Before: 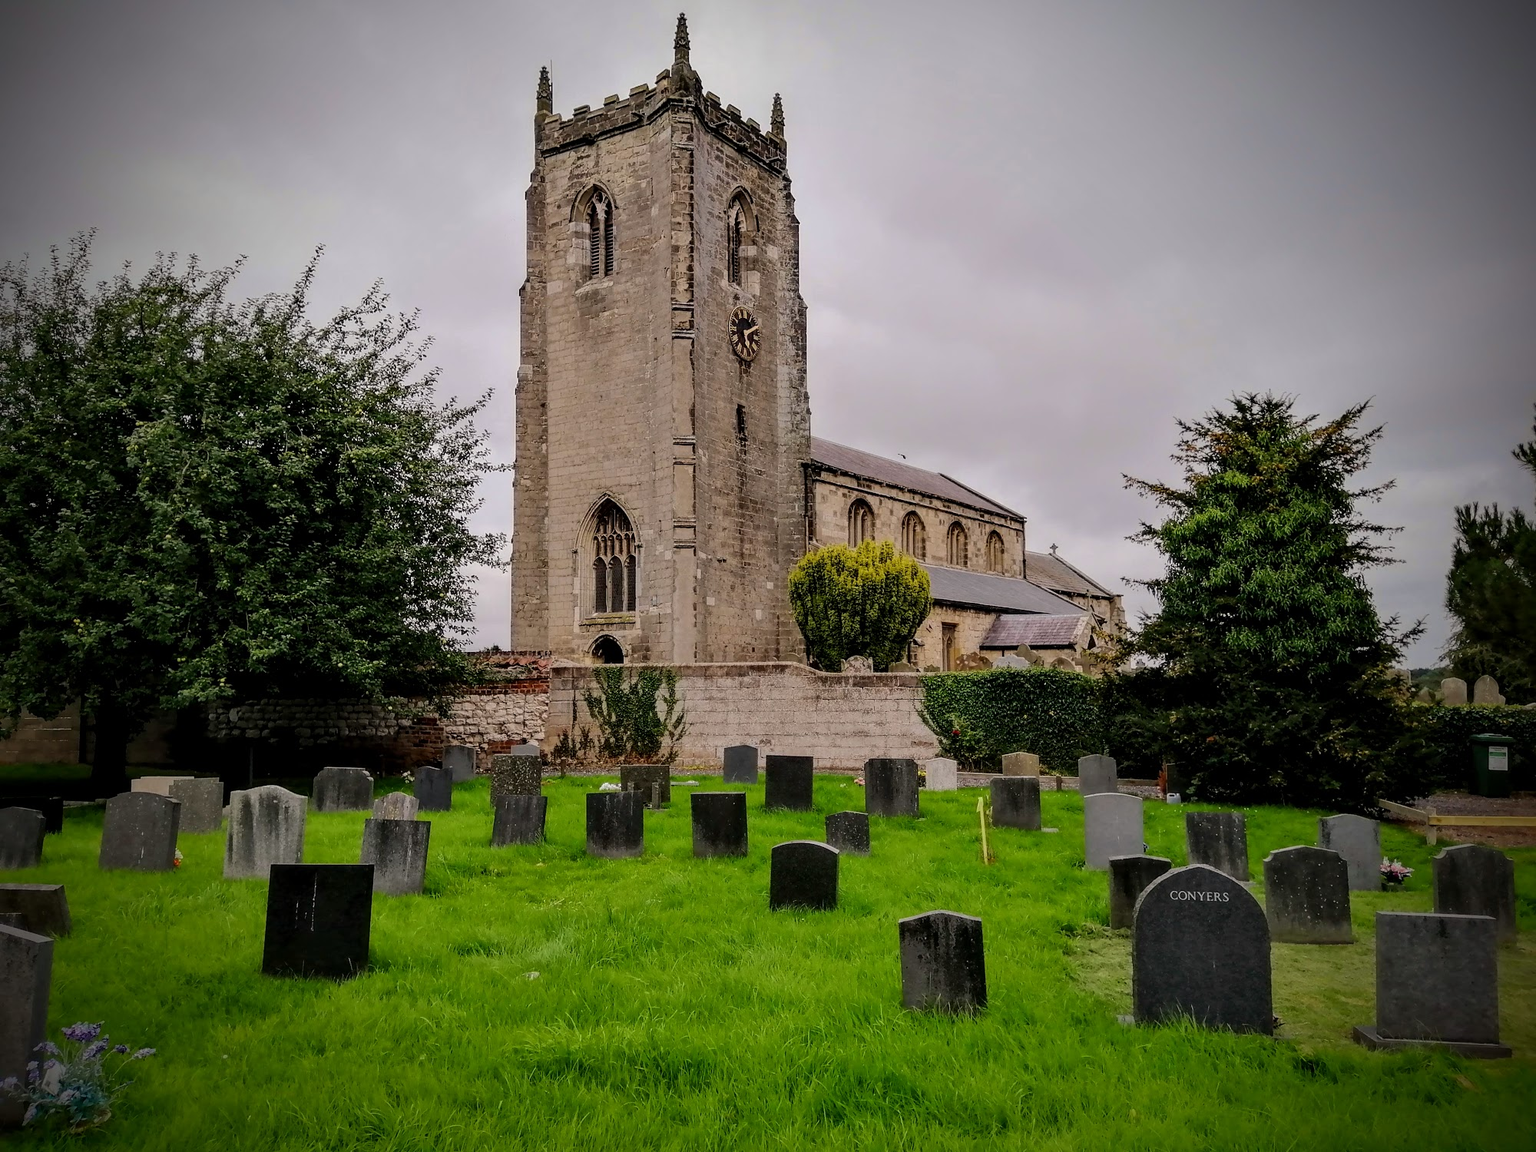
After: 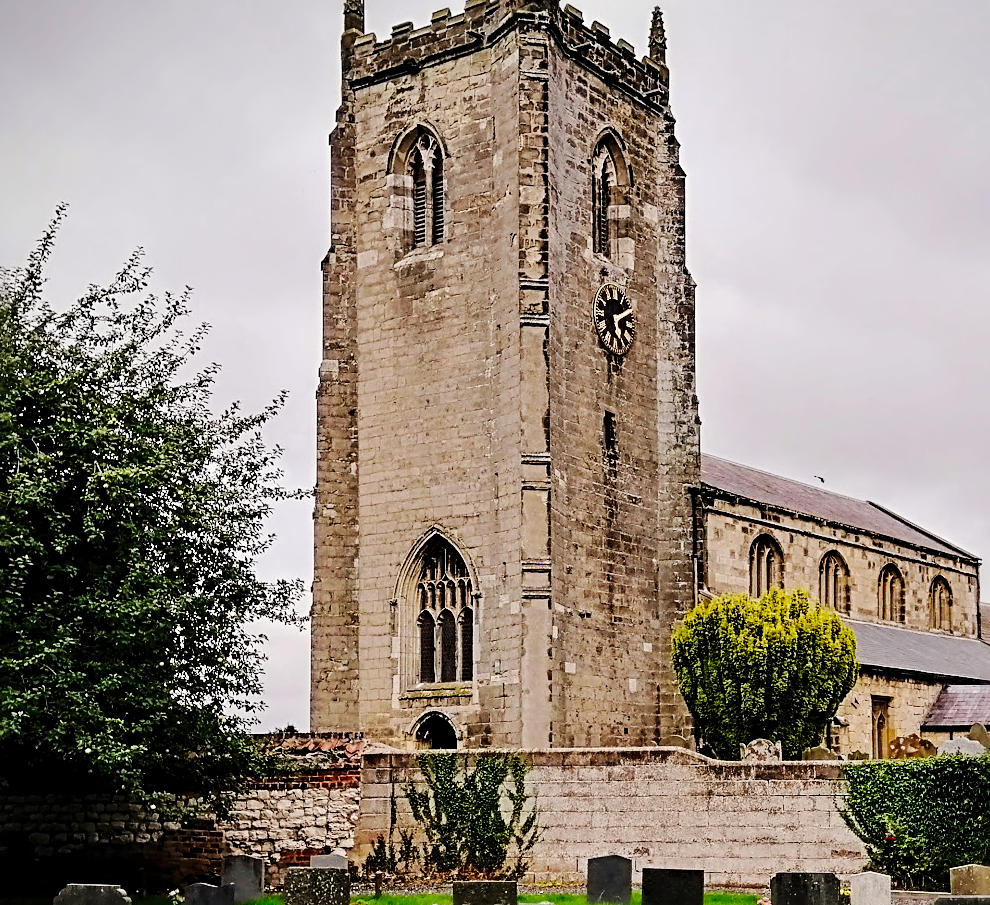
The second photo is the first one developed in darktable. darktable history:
exposure: exposure -0.043 EV, compensate highlight preservation false
crop: left 17.767%, top 7.711%, right 32.683%, bottom 31.923%
sharpen: radius 3.982
base curve: curves: ch0 [(0, 0) (0.036, 0.025) (0.121, 0.166) (0.206, 0.329) (0.605, 0.79) (1, 1)], preserve colors none
